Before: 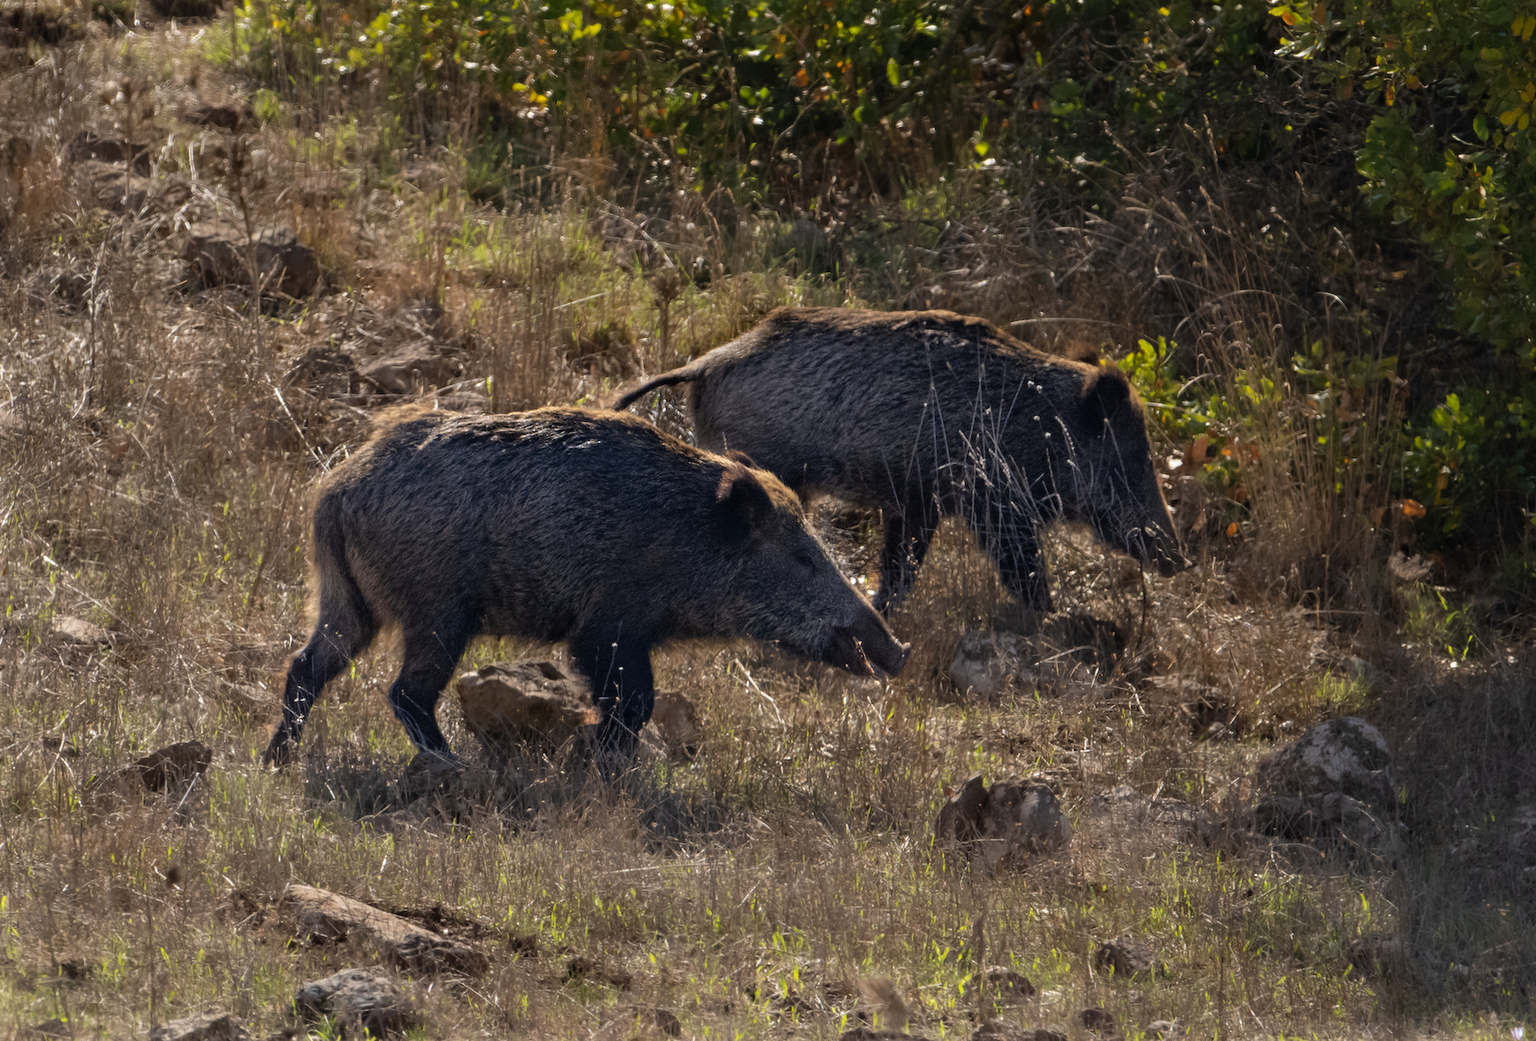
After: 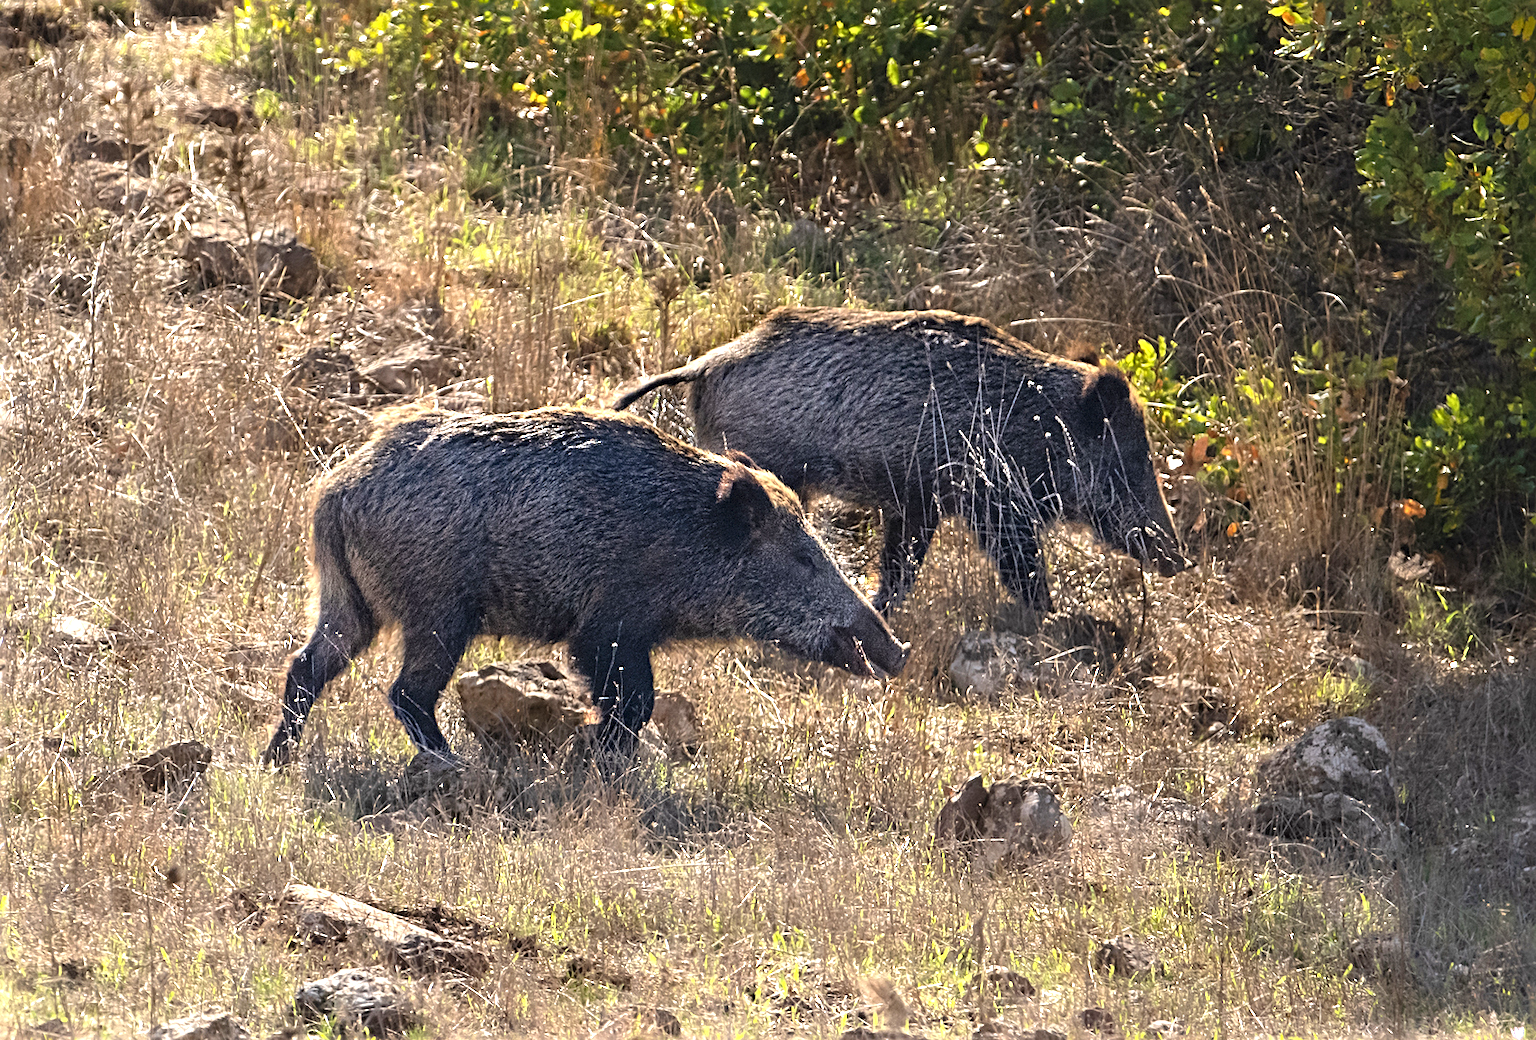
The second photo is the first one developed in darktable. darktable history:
sharpen: radius 2.533, amount 0.63
exposure: black level correction 0, exposure 1.452 EV, compensate highlight preservation false
